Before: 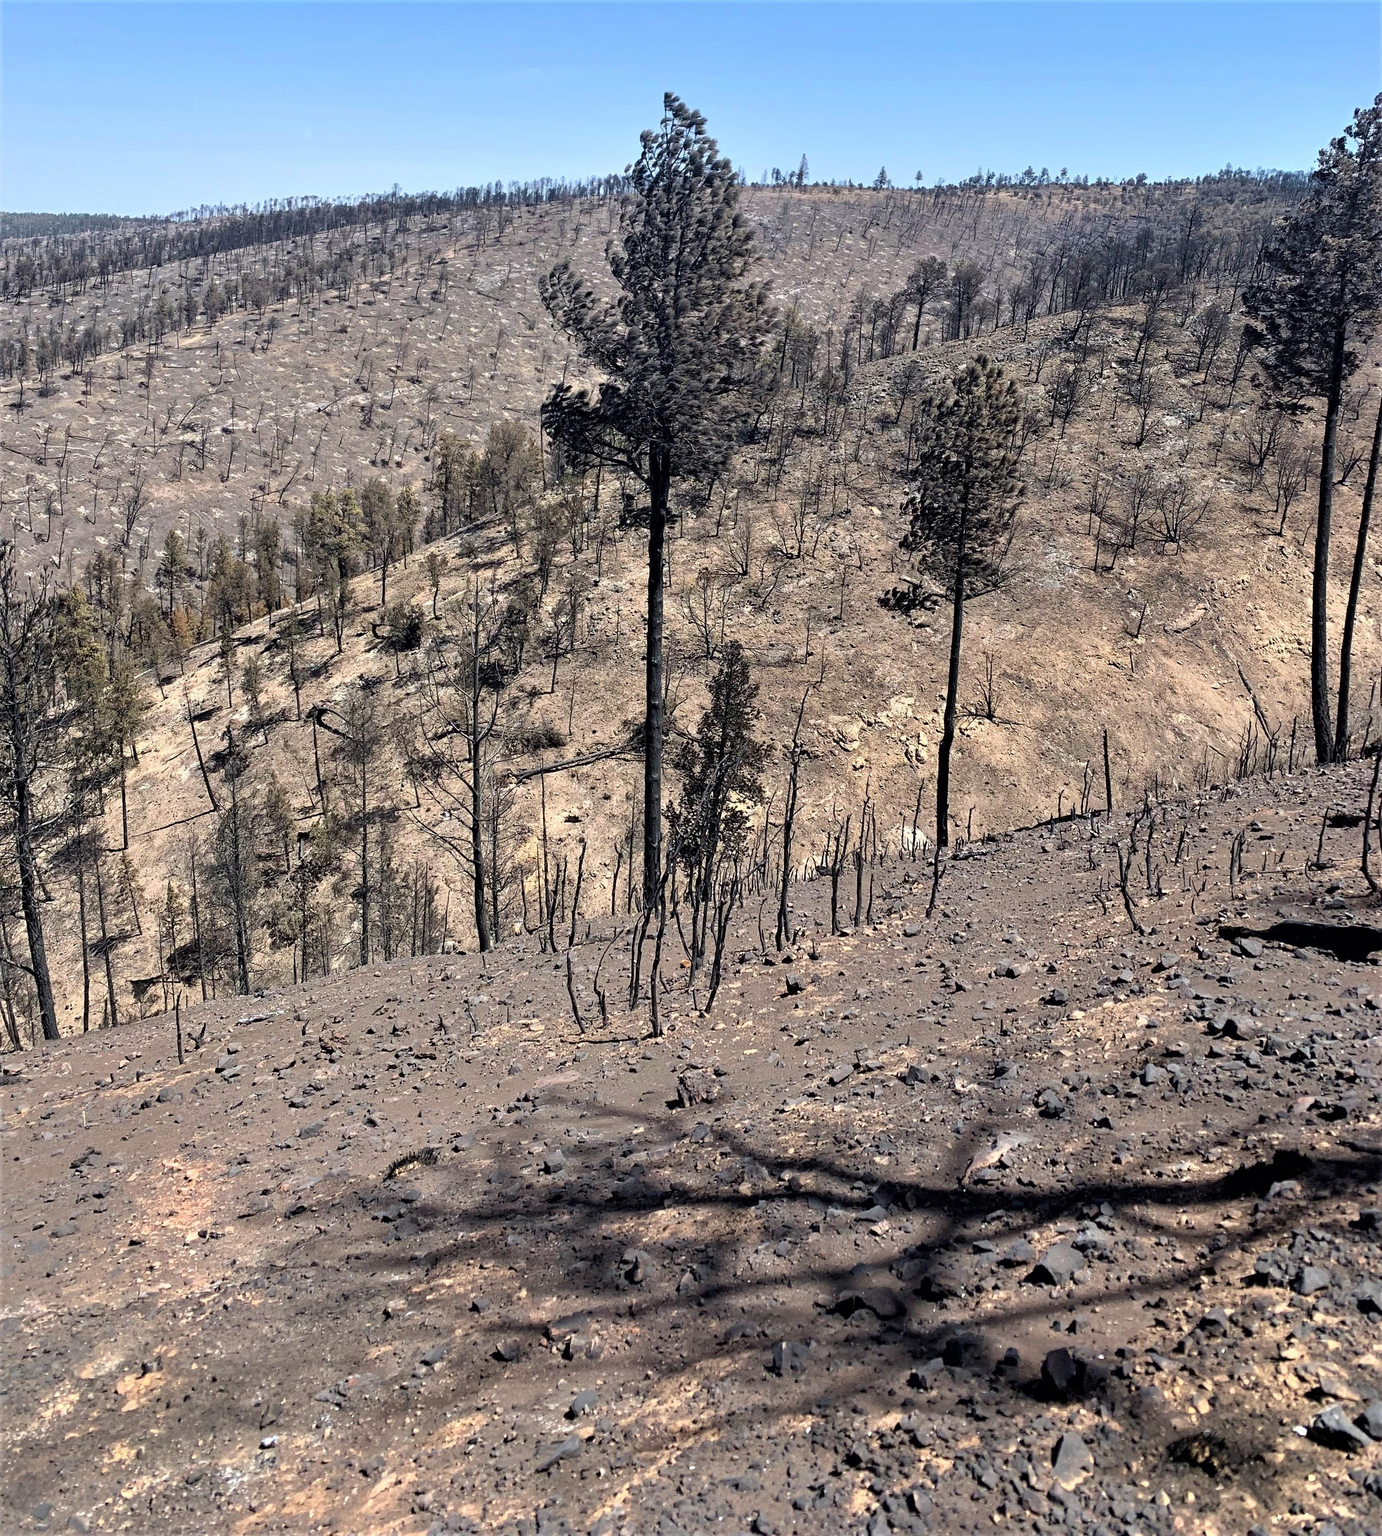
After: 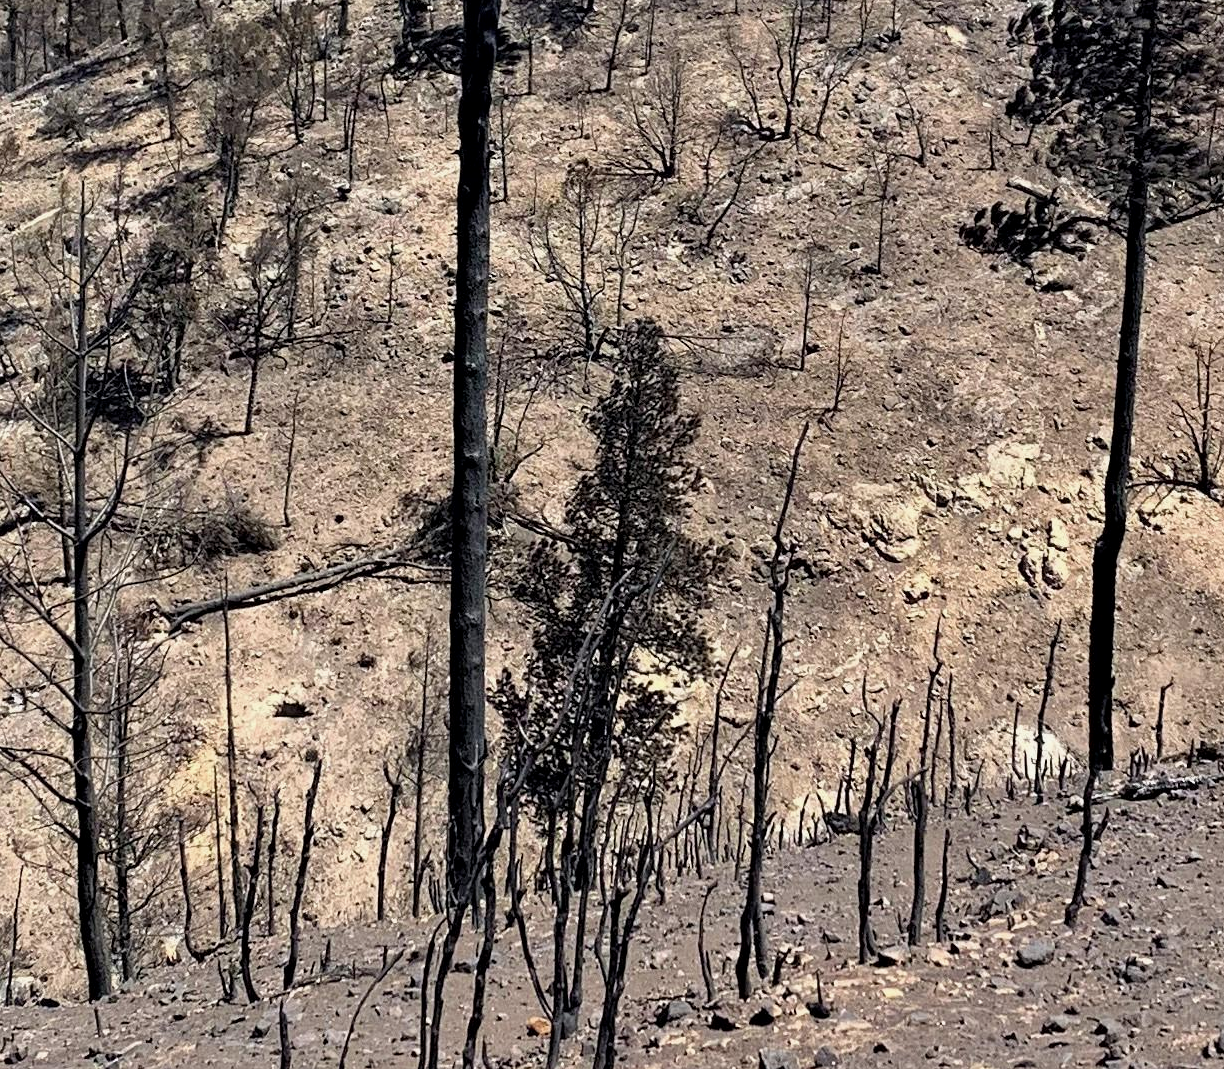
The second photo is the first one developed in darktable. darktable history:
exposure: black level correction 0.002, exposure -0.104 EV, compensate exposure bias true, compensate highlight preservation false
crop: left 31.802%, top 32.208%, right 27.717%, bottom 35.947%
